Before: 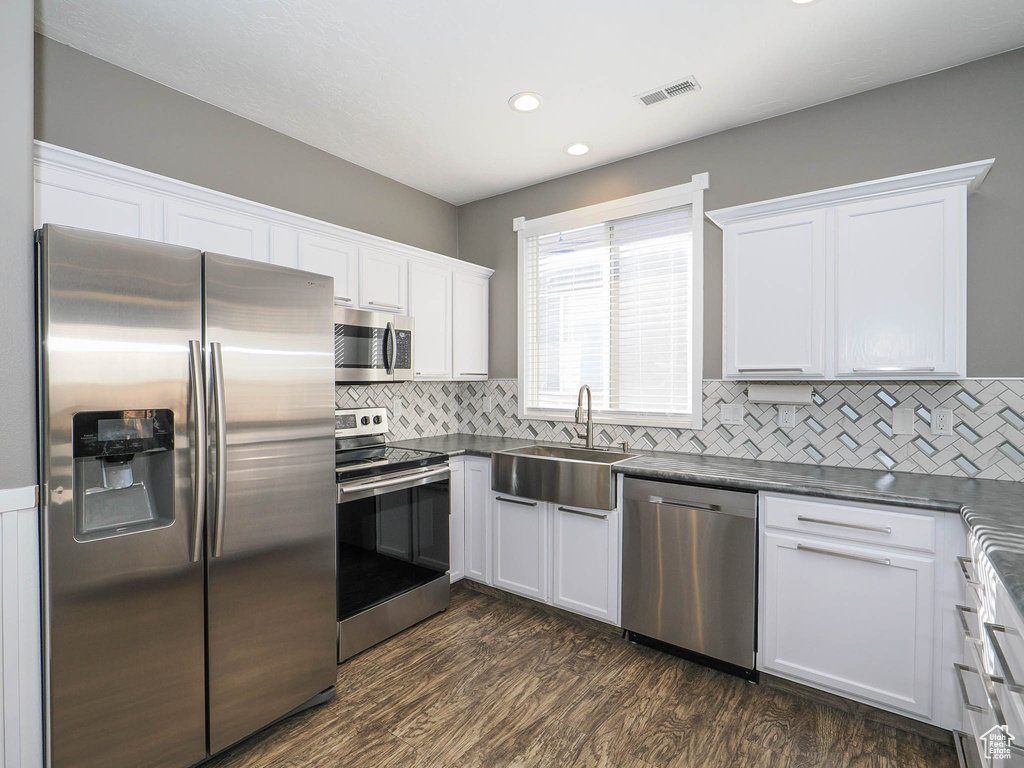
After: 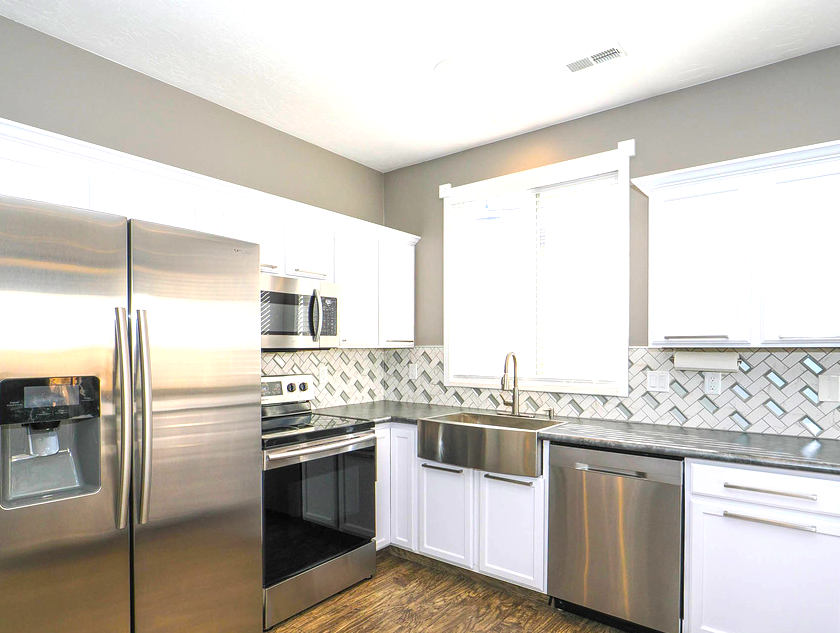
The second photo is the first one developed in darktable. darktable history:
color balance rgb: linear chroma grading › global chroma 9.065%, perceptual saturation grading › global saturation 25.624%, global vibrance 32.925%
exposure: exposure 0.723 EV, compensate highlight preservation false
crop and rotate: left 7.284%, top 4.41%, right 10.615%, bottom 13.149%
